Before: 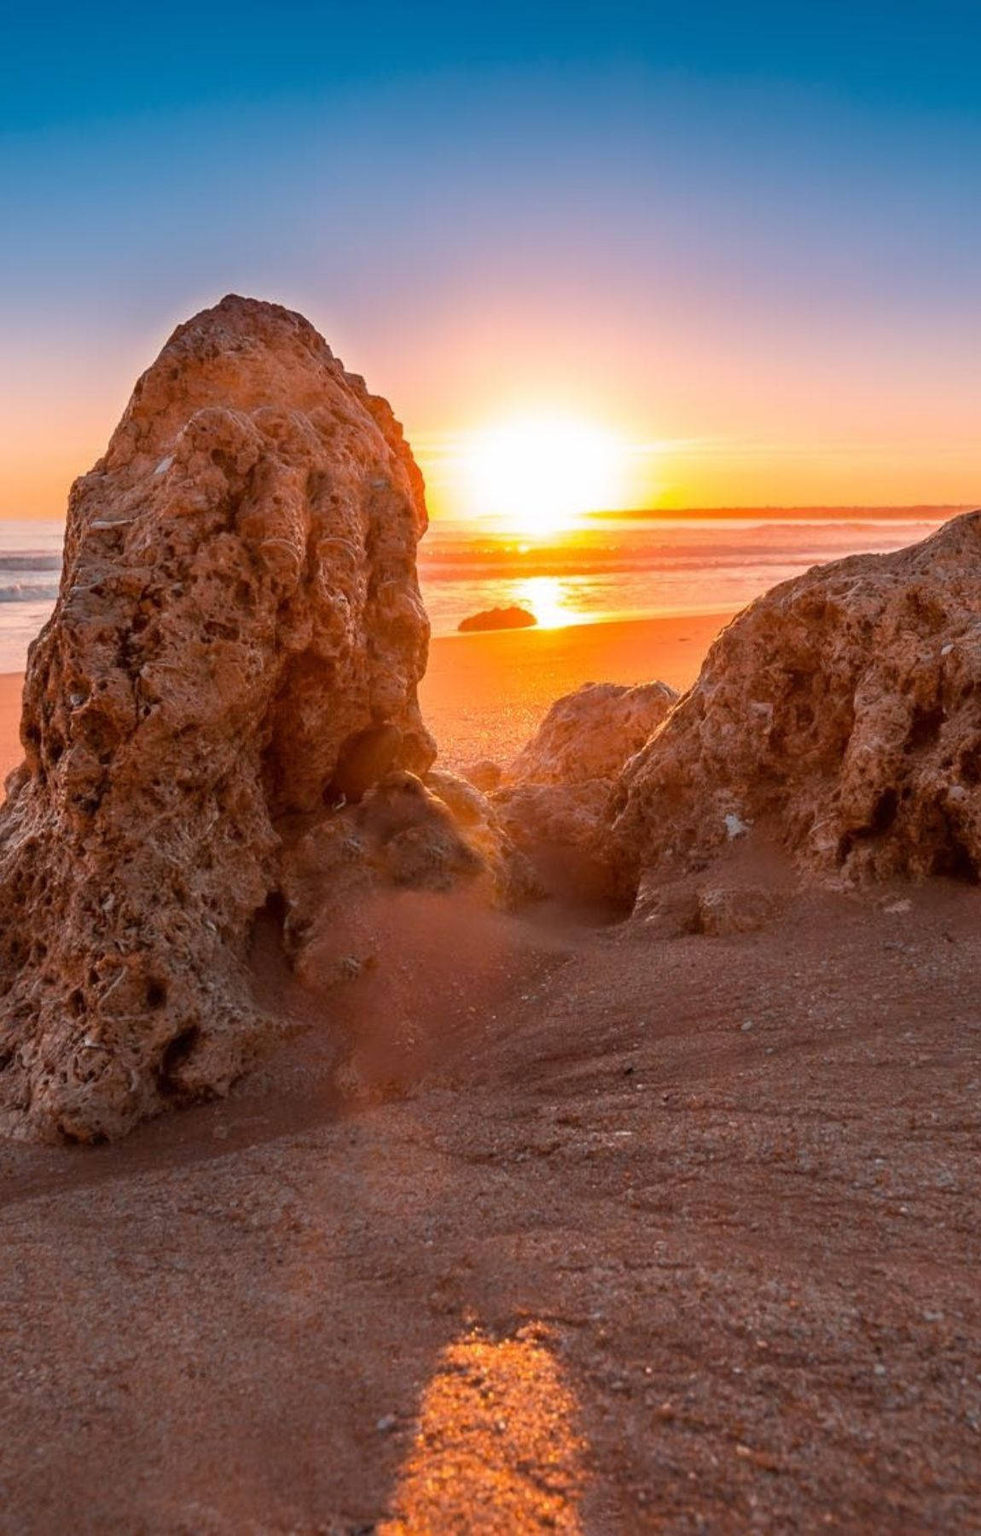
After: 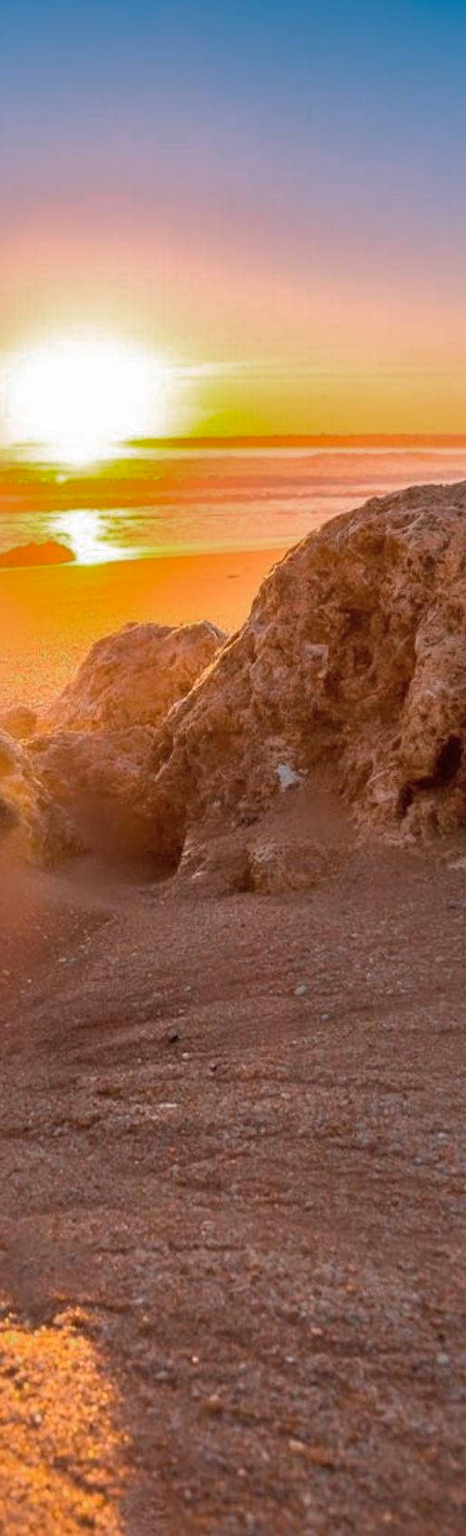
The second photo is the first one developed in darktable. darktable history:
crop: left 47.628%, top 6.643%, right 7.874%
shadows and highlights: shadows 40, highlights -60
color zones: curves: ch0 [(0, 0.558) (0.143, 0.548) (0.286, 0.447) (0.429, 0.259) (0.571, 0.5) (0.714, 0.5) (0.857, 0.593) (1, 0.558)]; ch1 [(0, 0.543) (0.01, 0.544) (0.12, 0.492) (0.248, 0.458) (0.5, 0.534) (0.748, 0.5) (0.99, 0.469) (1, 0.543)]; ch2 [(0, 0.507) (0.143, 0.522) (0.286, 0.505) (0.429, 0.5) (0.571, 0.5) (0.714, 0.5) (0.857, 0.5) (1, 0.507)]
